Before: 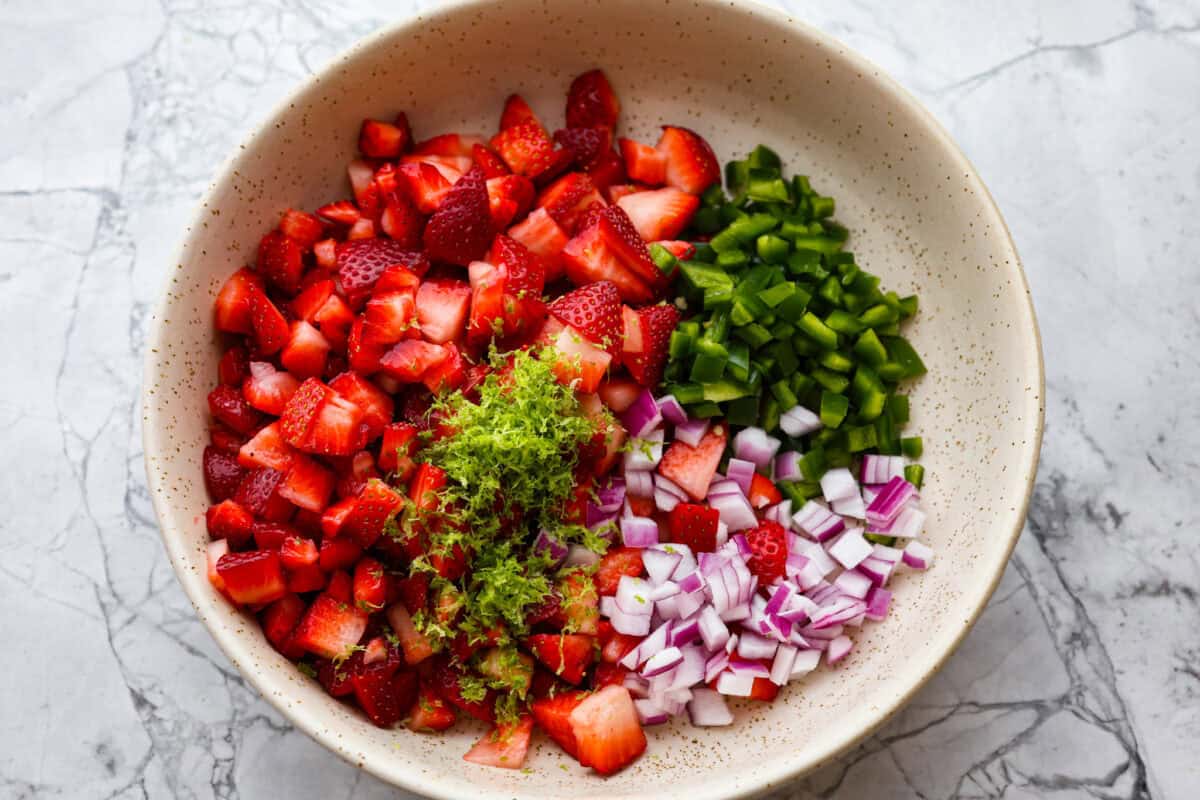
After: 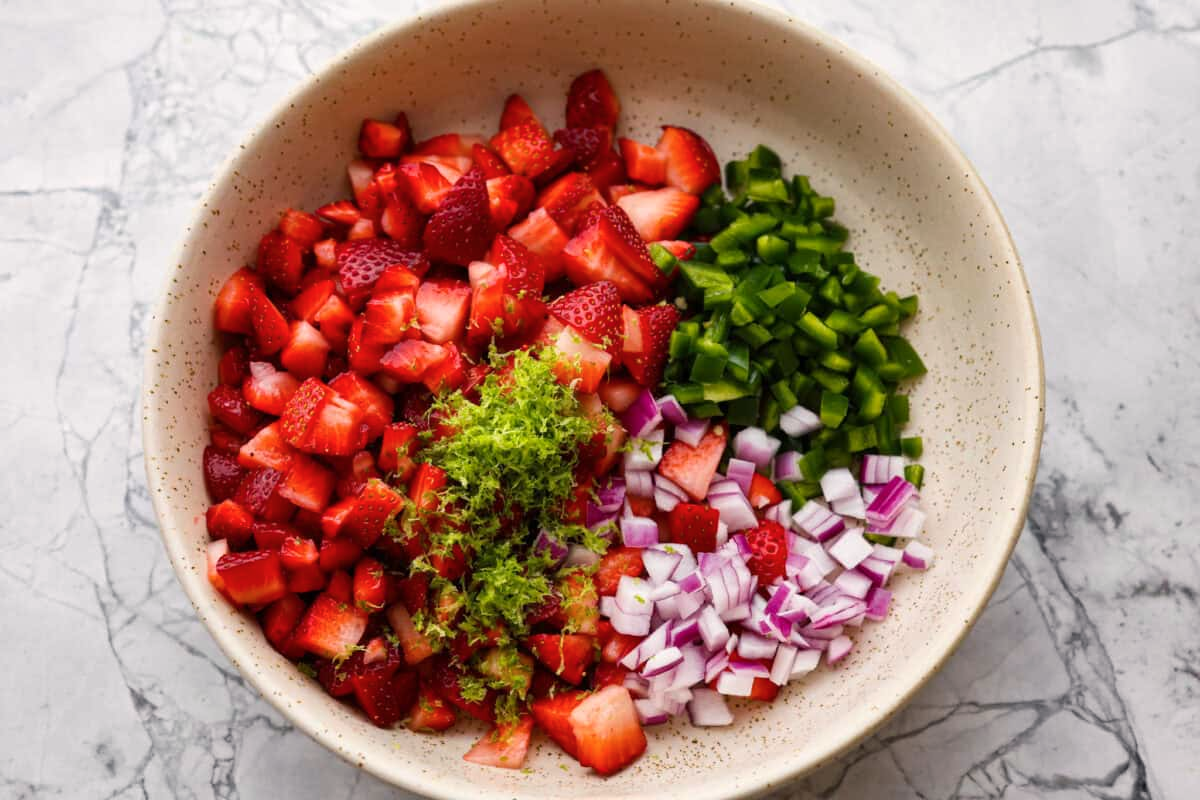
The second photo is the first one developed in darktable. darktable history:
color balance rgb: highlights gain › chroma 1.105%, highlights gain › hue 60.16°, perceptual saturation grading › global saturation 0.664%
